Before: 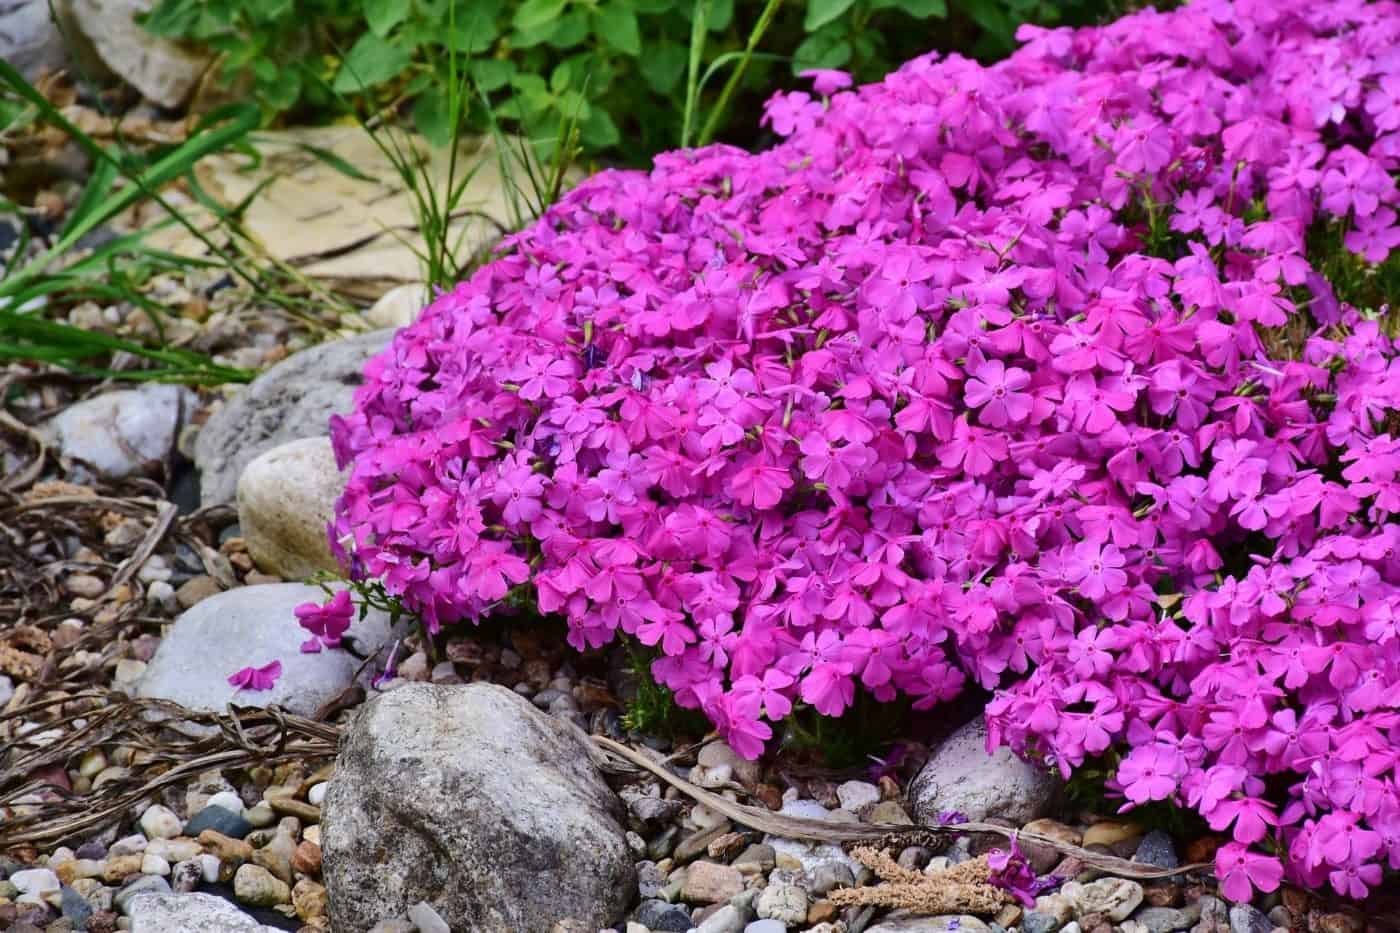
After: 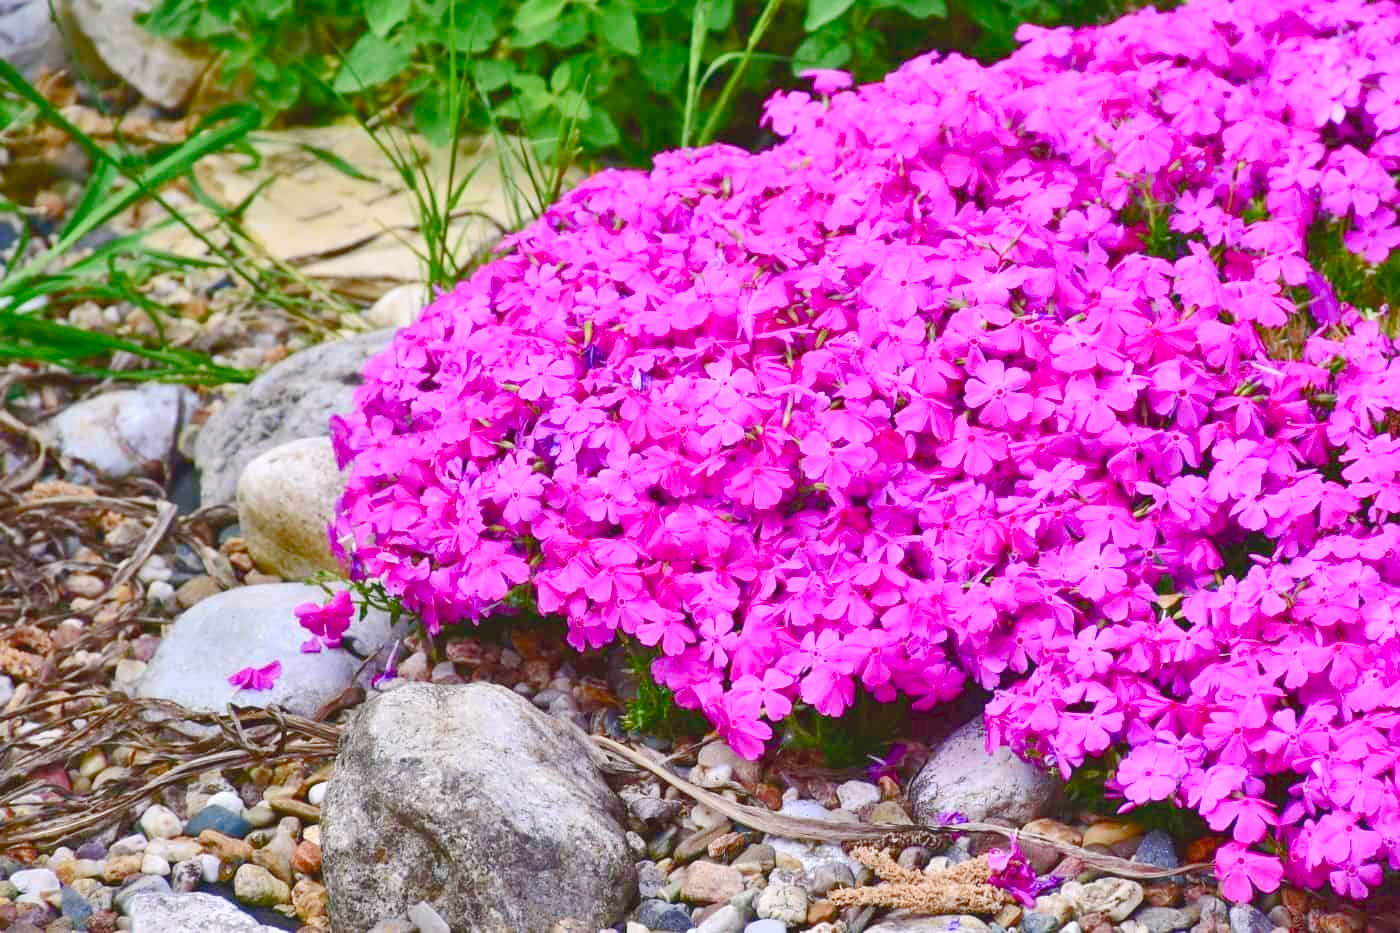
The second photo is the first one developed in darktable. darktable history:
contrast brightness saturation: contrast -0.19, saturation 0.19
exposure: black level correction 0, exposure 1 EV, compensate exposure bias true, compensate highlight preservation false
color balance rgb: shadows lift › chroma 1%, shadows lift › hue 113°, highlights gain › chroma 0.2%, highlights gain › hue 333°, perceptual saturation grading › global saturation 20%, perceptual saturation grading › highlights -50%, perceptual saturation grading › shadows 25%, contrast -10%
